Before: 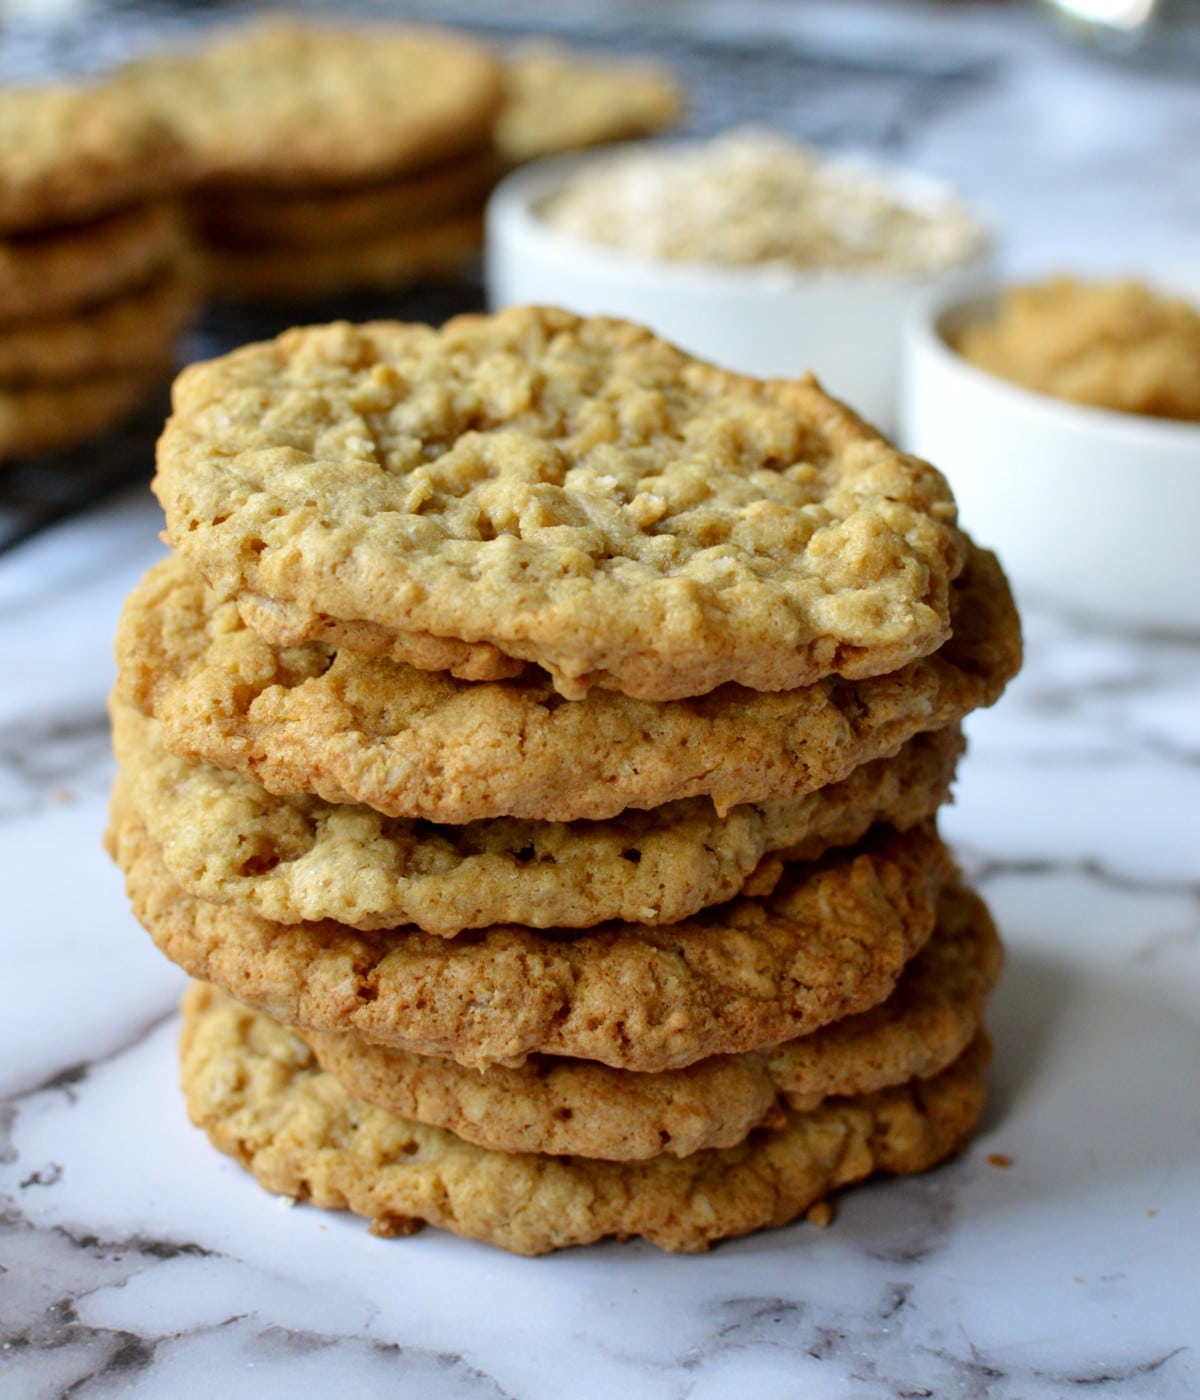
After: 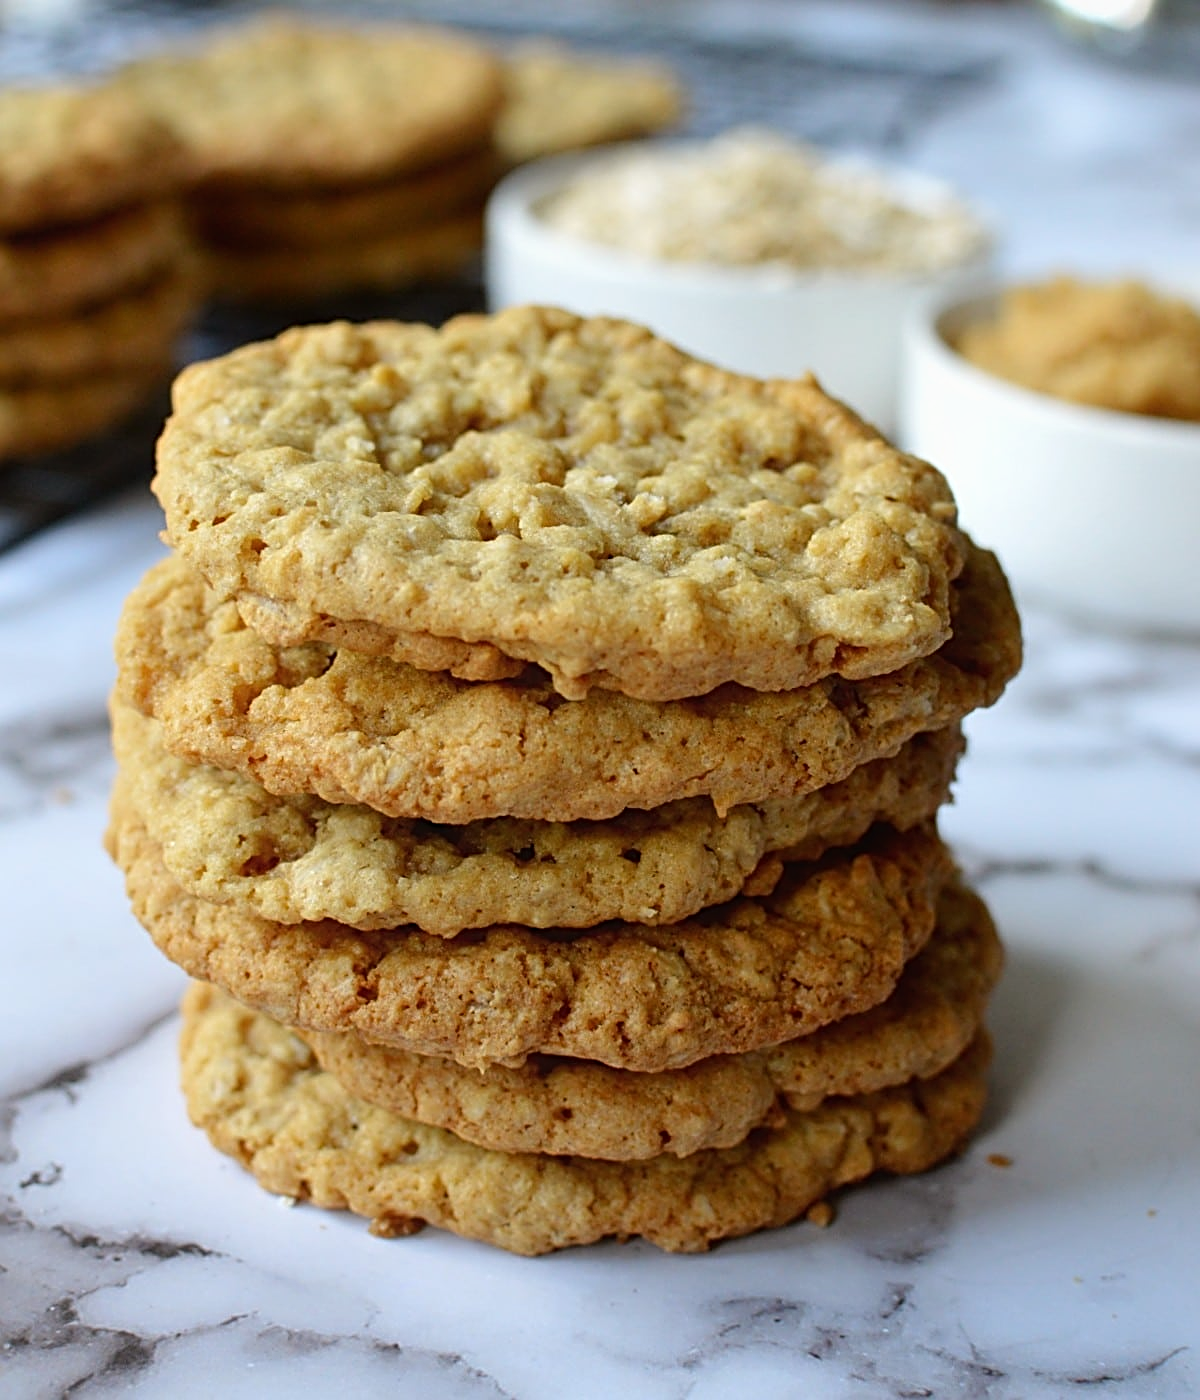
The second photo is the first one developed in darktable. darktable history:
sharpen: radius 2.817, amount 0.715
contrast equalizer: octaves 7, y [[0.6 ×6], [0.55 ×6], [0 ×6], [0 ×6], [0 ×6]], mix -0.2
